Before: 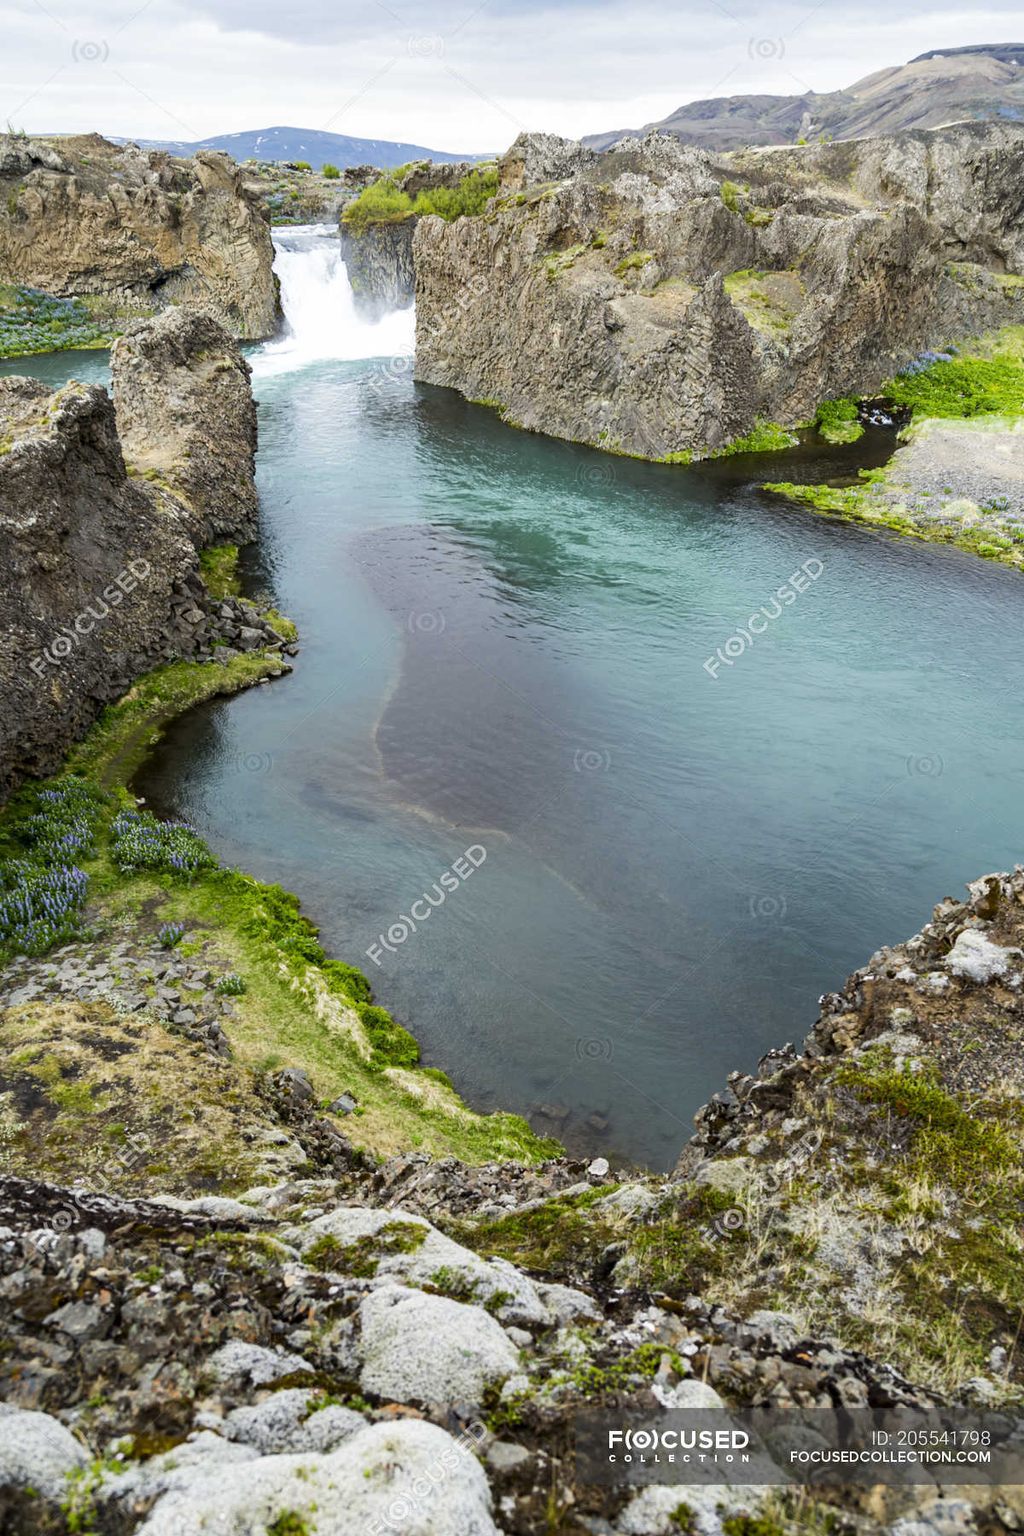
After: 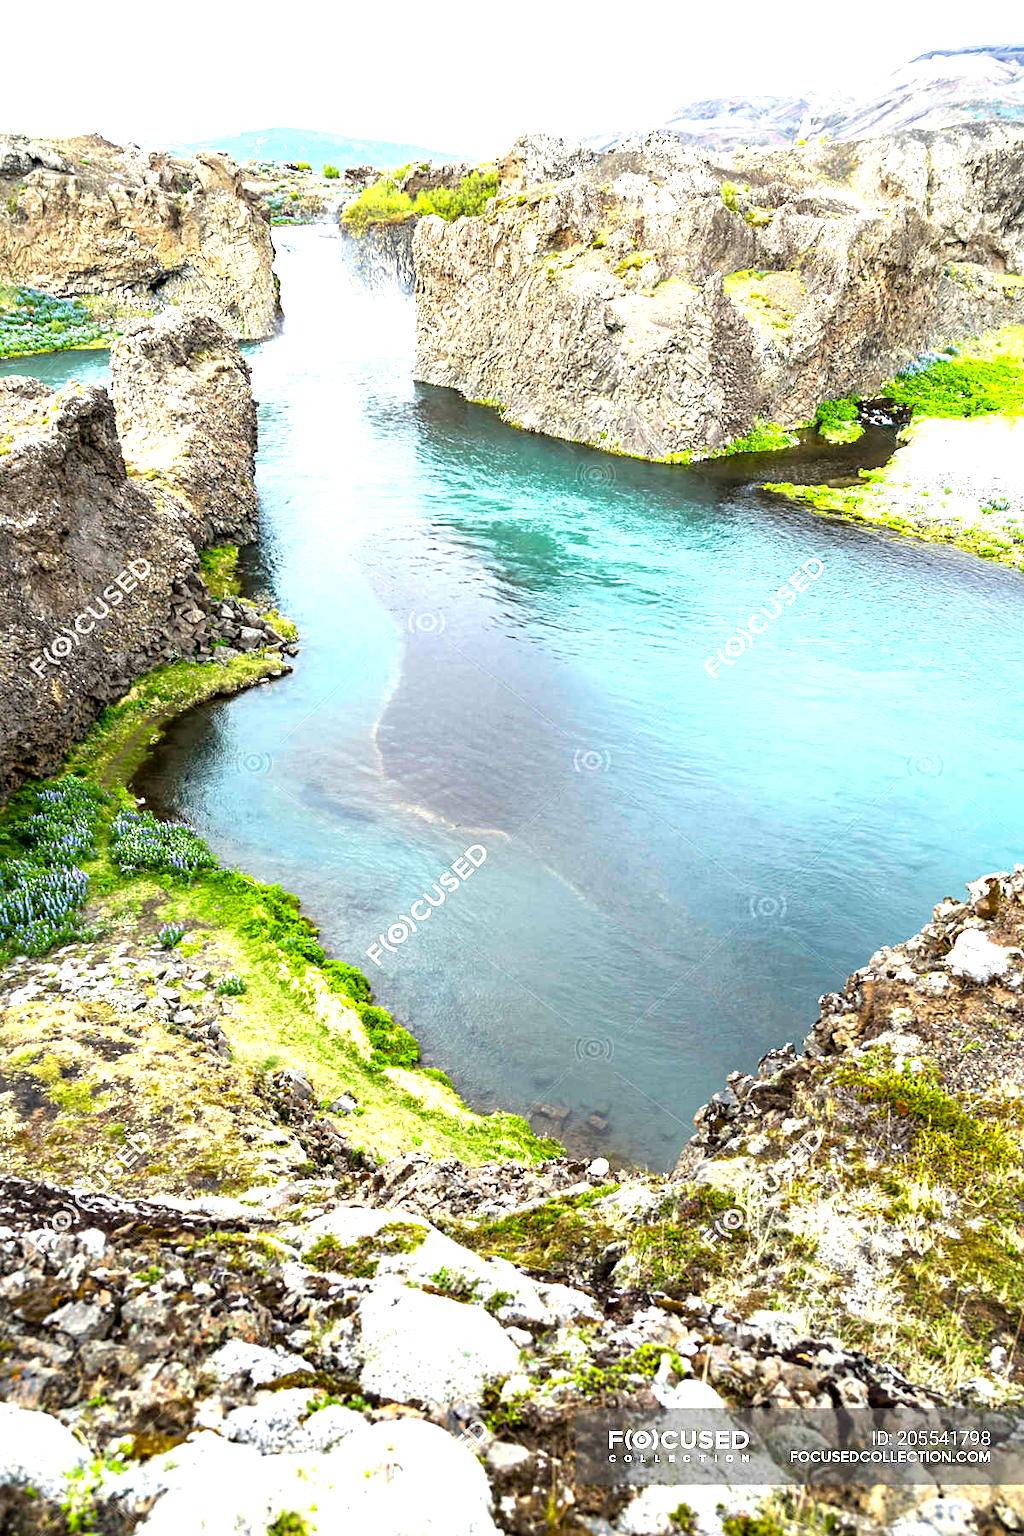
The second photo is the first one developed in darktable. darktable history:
exposure: black level correction 0, exposure 1.441 EV, compensate highlight preservation false
sharpen: amount 0.206
